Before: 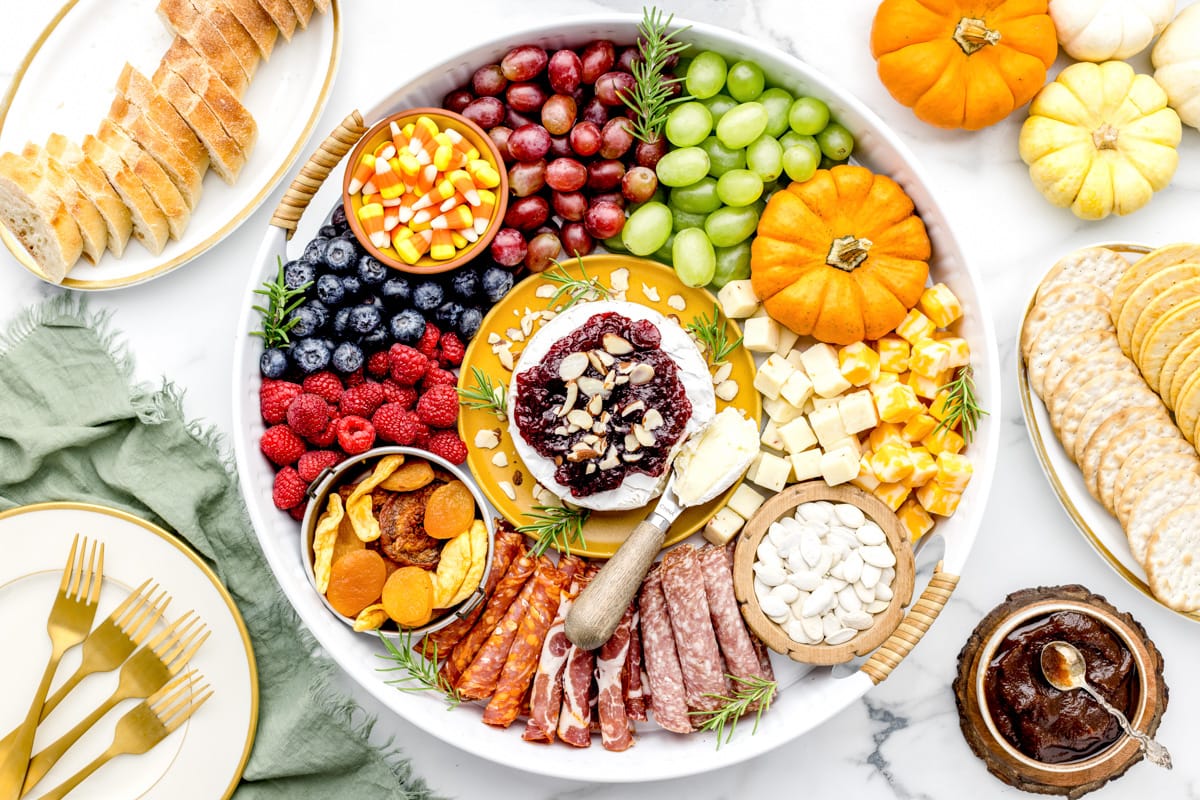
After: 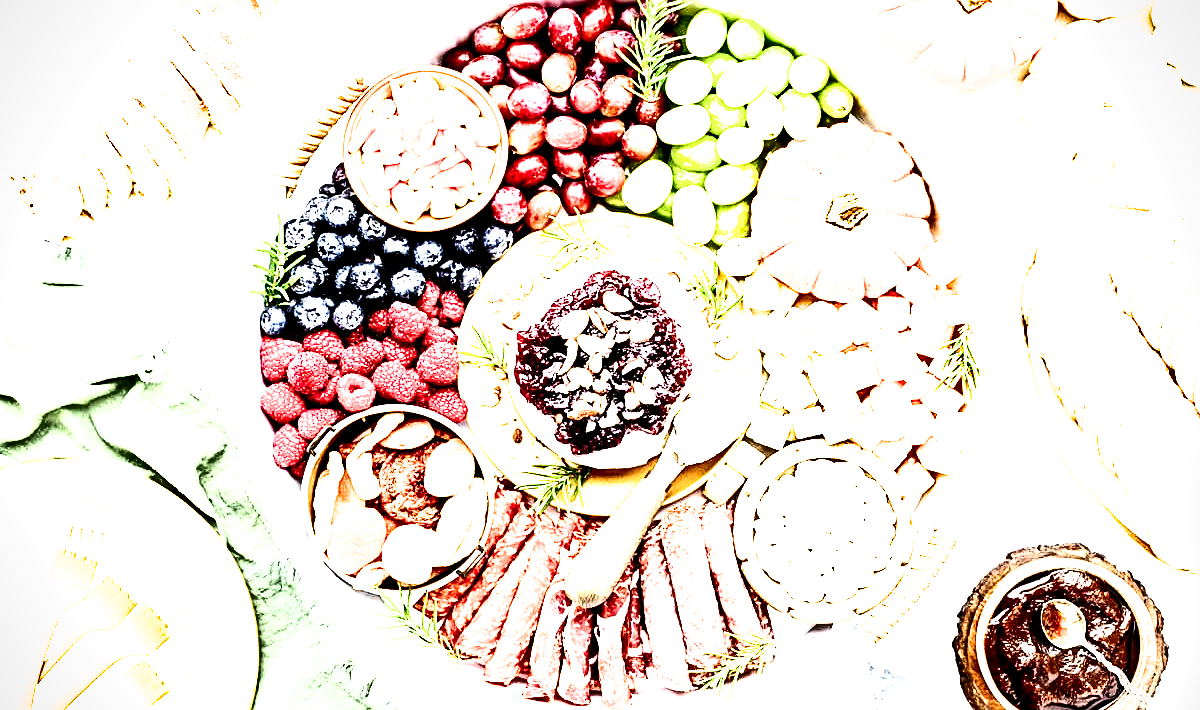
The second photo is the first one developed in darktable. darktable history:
contrast brightness saturation: contrast 0.405, brightness 0.052, saturation 0.259
crop and rotate: top 5.489%, bottom 5.751%
sharpen: on, module defaults
exposure: black level correction 0, exposure 1.28 EV, compensate exposure bias true, compensate highlight preservation false
filmic rgb: black relative exposure -8.2 EV, white relative exposure 2.2 EV, target white luminance 99.911%, hardness 7.09, latitude 74.25%, contrast 1.324, highlights saturation mix -1.72%, shadows ↔ highlights balance 30.64%
vignetting: fall-off start 97.38%, fall-off radius 78.27%, width/height ratio 1.112
shadows and highlights: radius 46.37, white point adjustment 6.52, compress 79.23%, soften with gaussian
